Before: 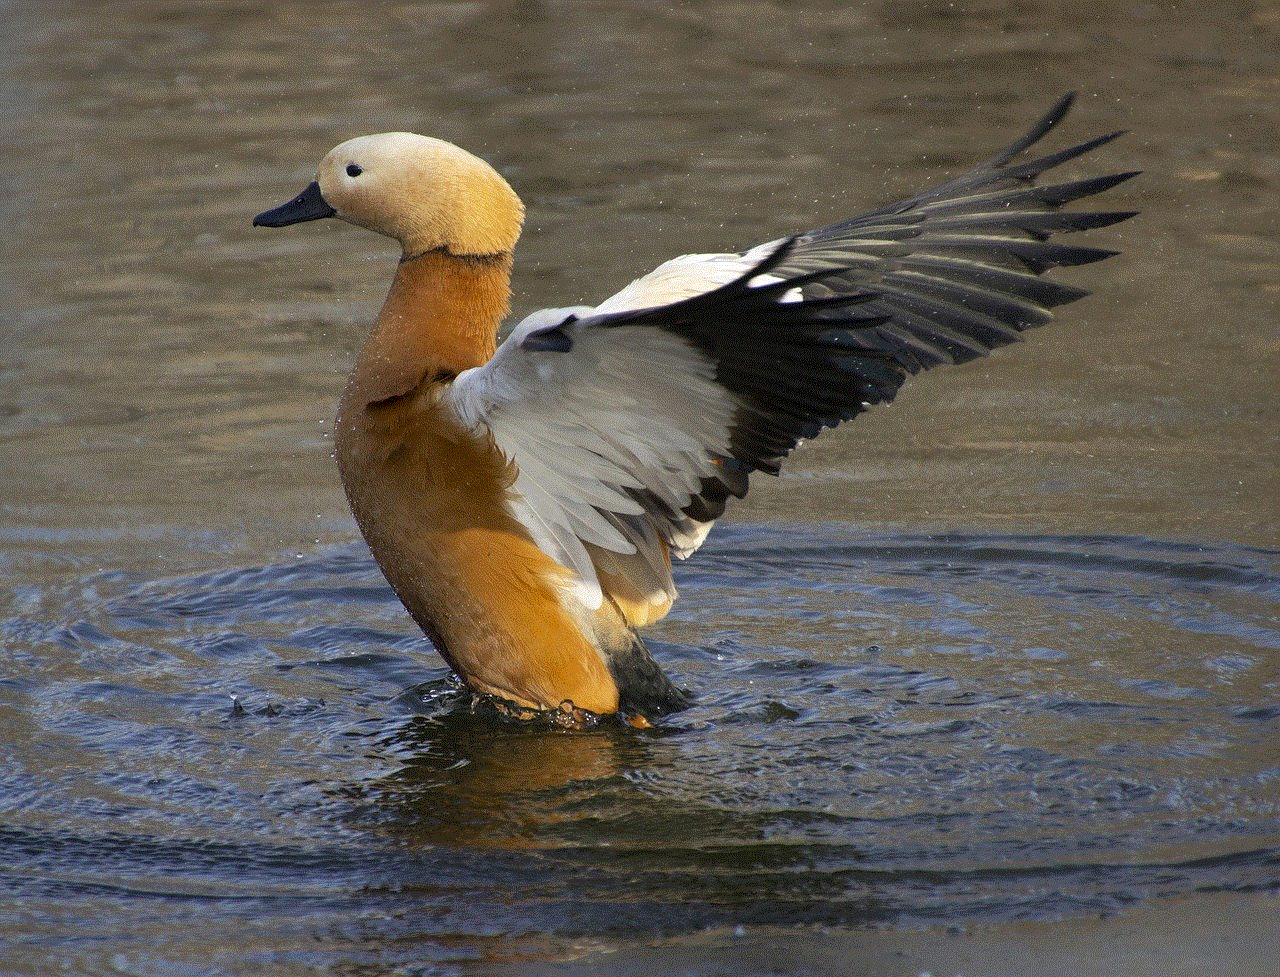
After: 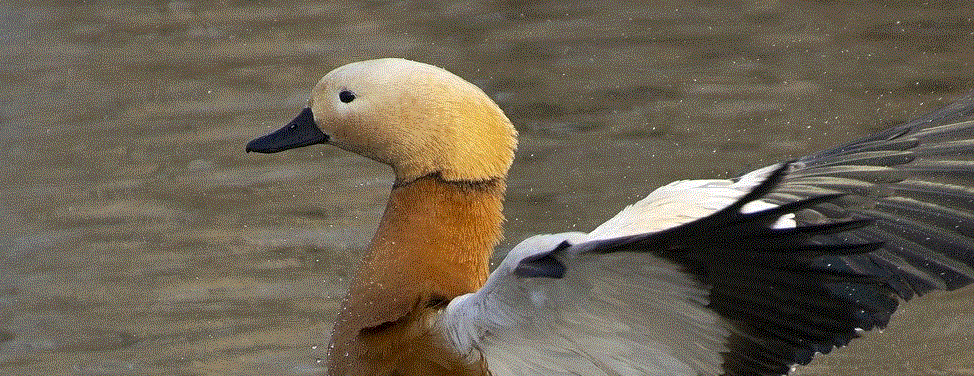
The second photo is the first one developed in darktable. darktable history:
sharpen: amount 0.203
crop: left 0.554%, top 7.646%, right 23.31%, bottom 53.81%
